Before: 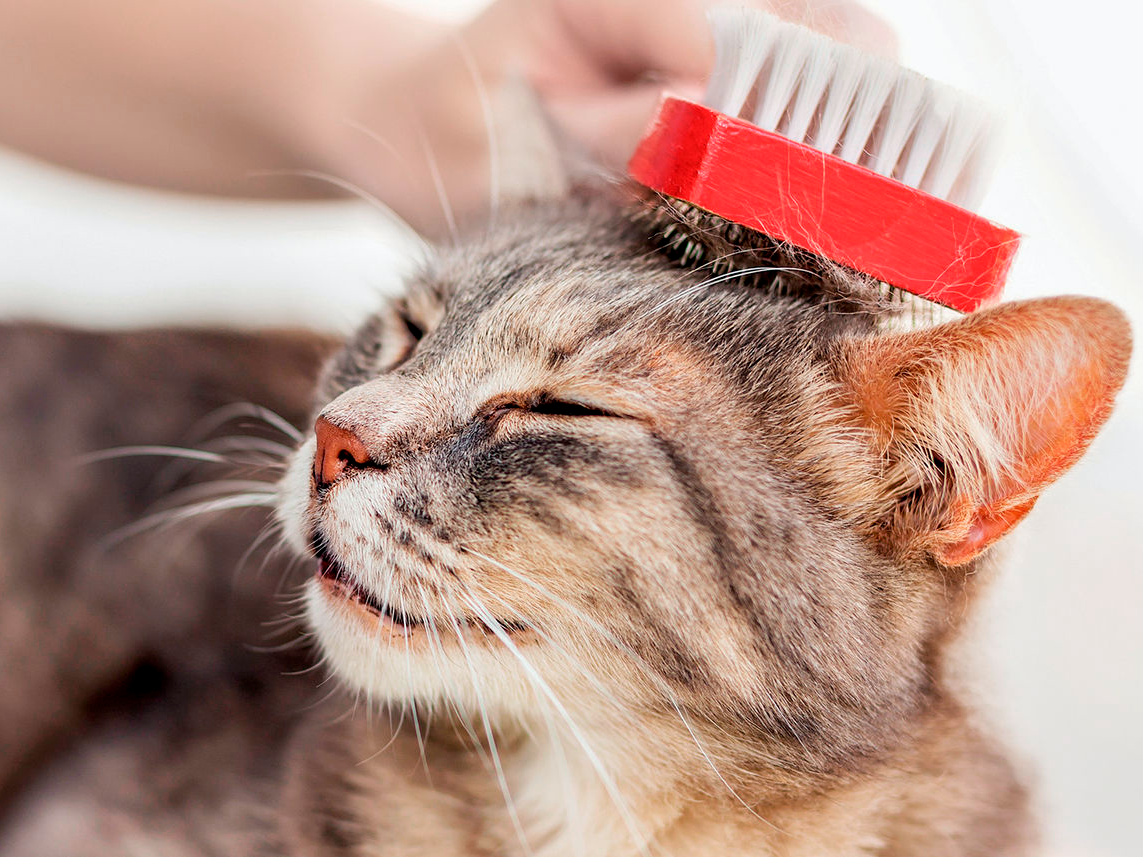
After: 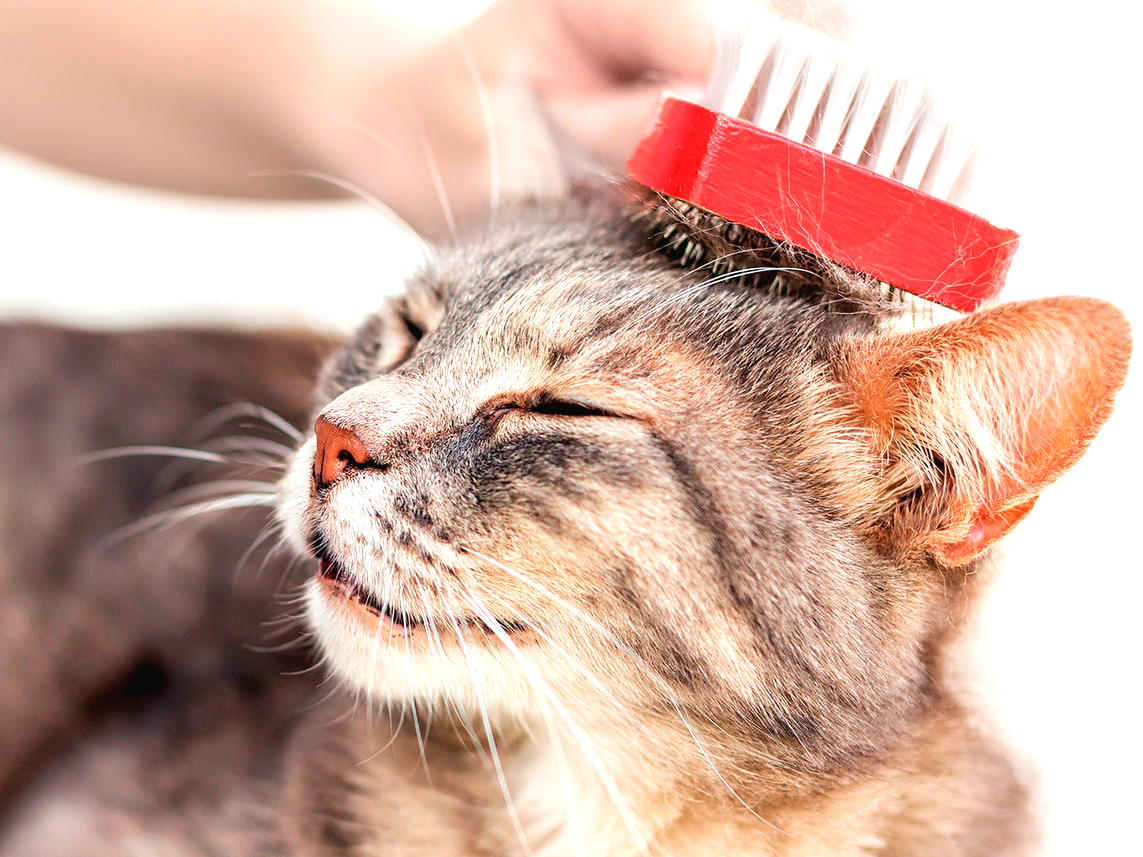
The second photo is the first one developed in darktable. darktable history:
exposure: black level correction -0.002, exposure 0.541 EV, compensate exposure bias true, compensate highlight preservation false
tone equalizer: edges refinement/feathering 500, mask exposure compensation -1.57 EV, preserve details no
